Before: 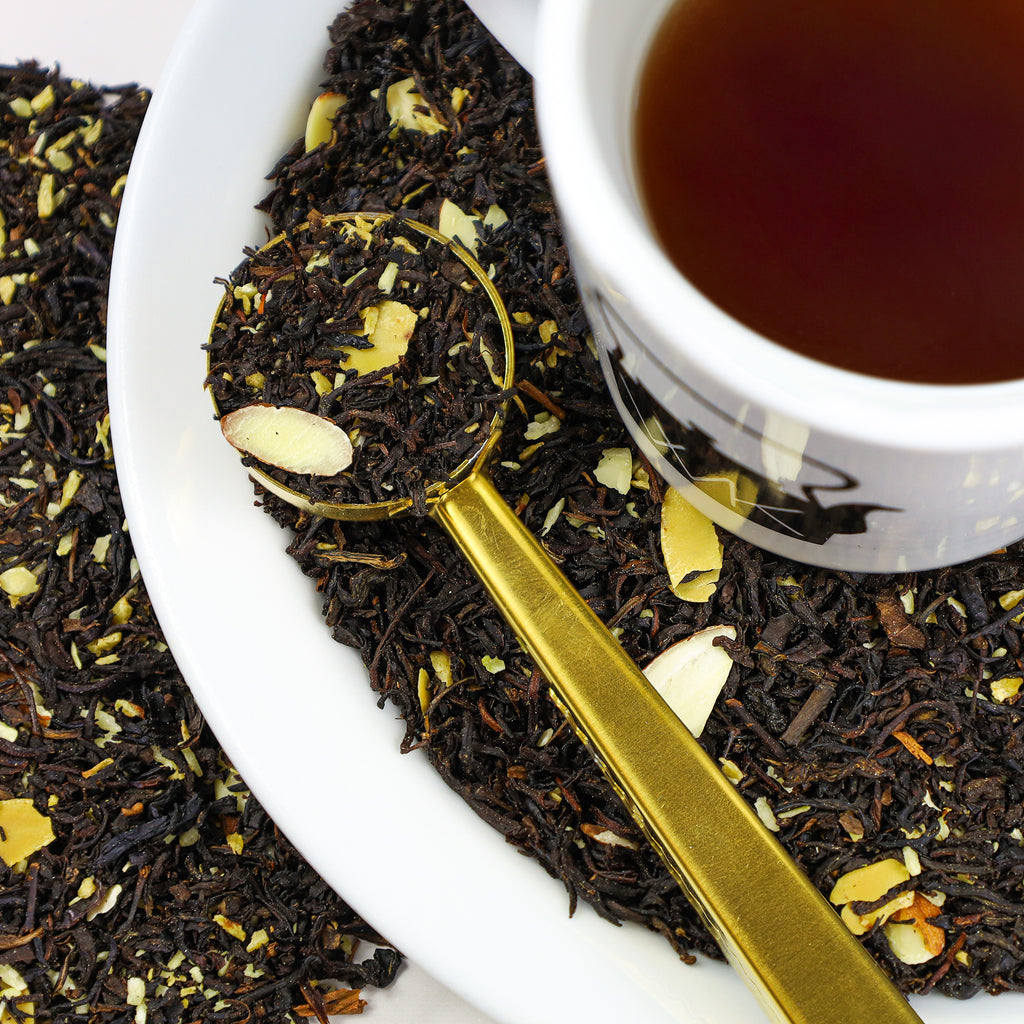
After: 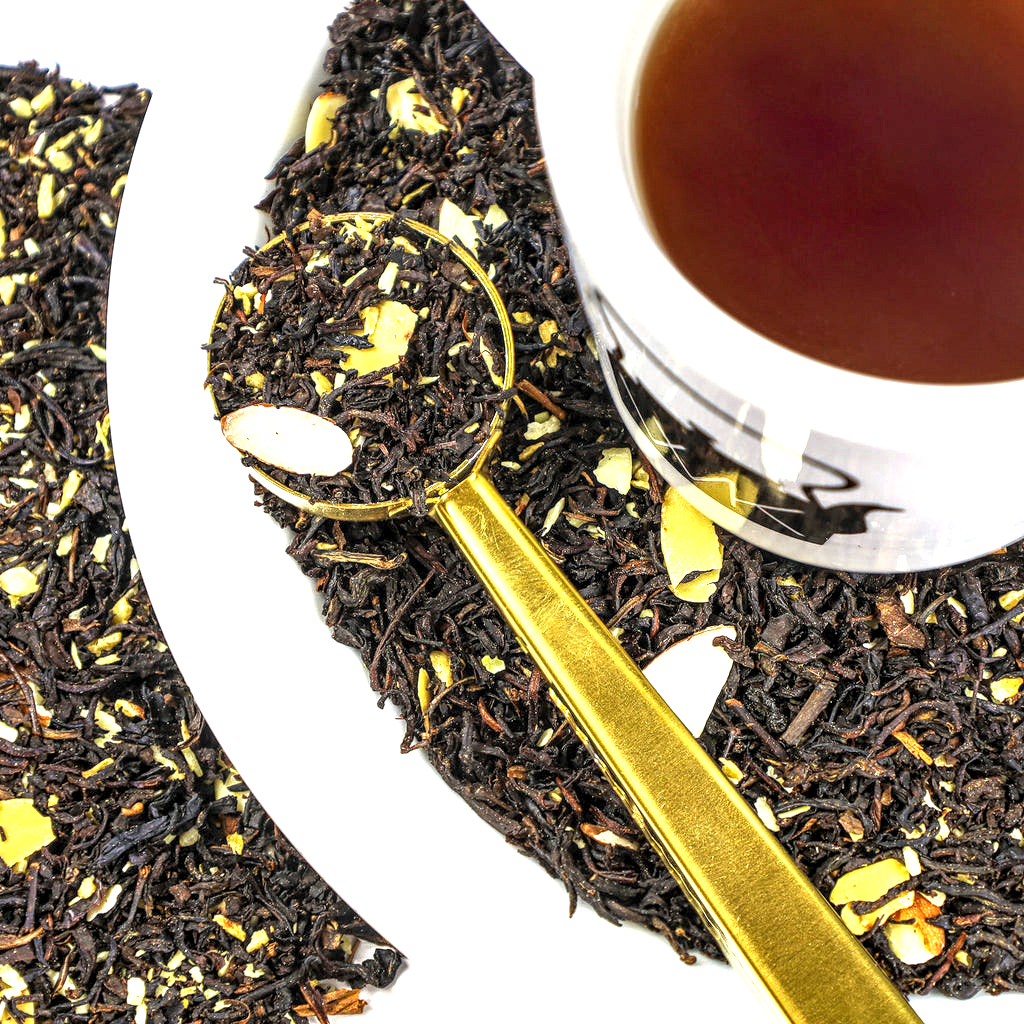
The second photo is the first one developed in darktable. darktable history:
exposure: exposure 1 EV, compensate highlight preservation false
local contrast: highlights 60%, shadows 60%, detail 160%
